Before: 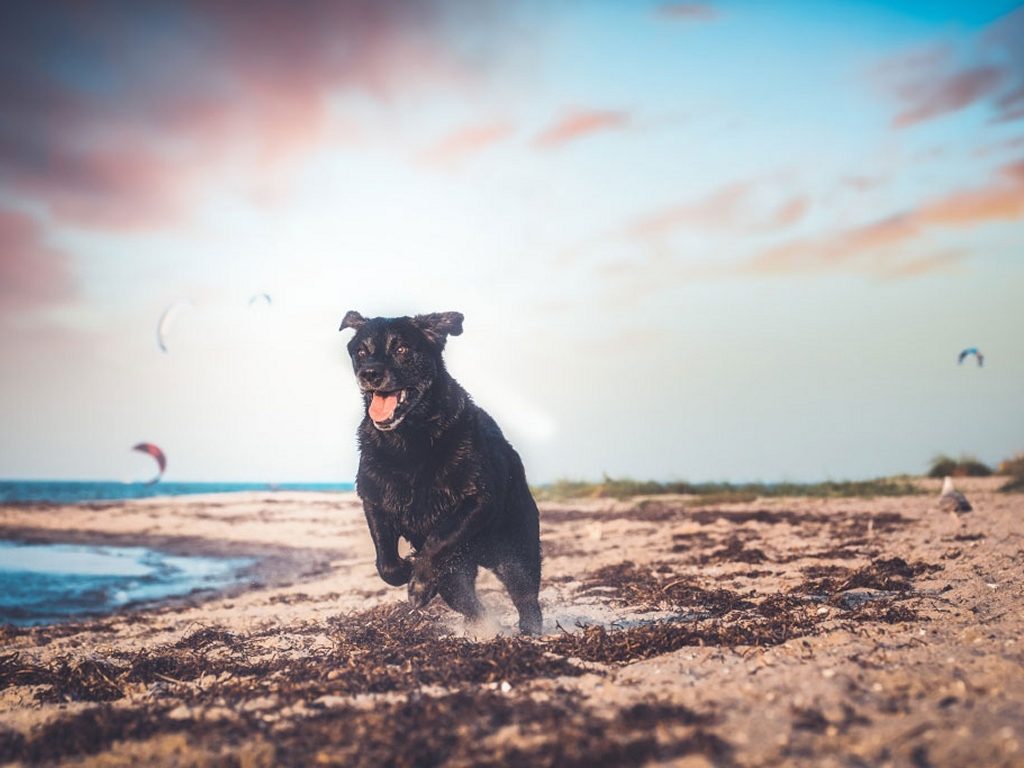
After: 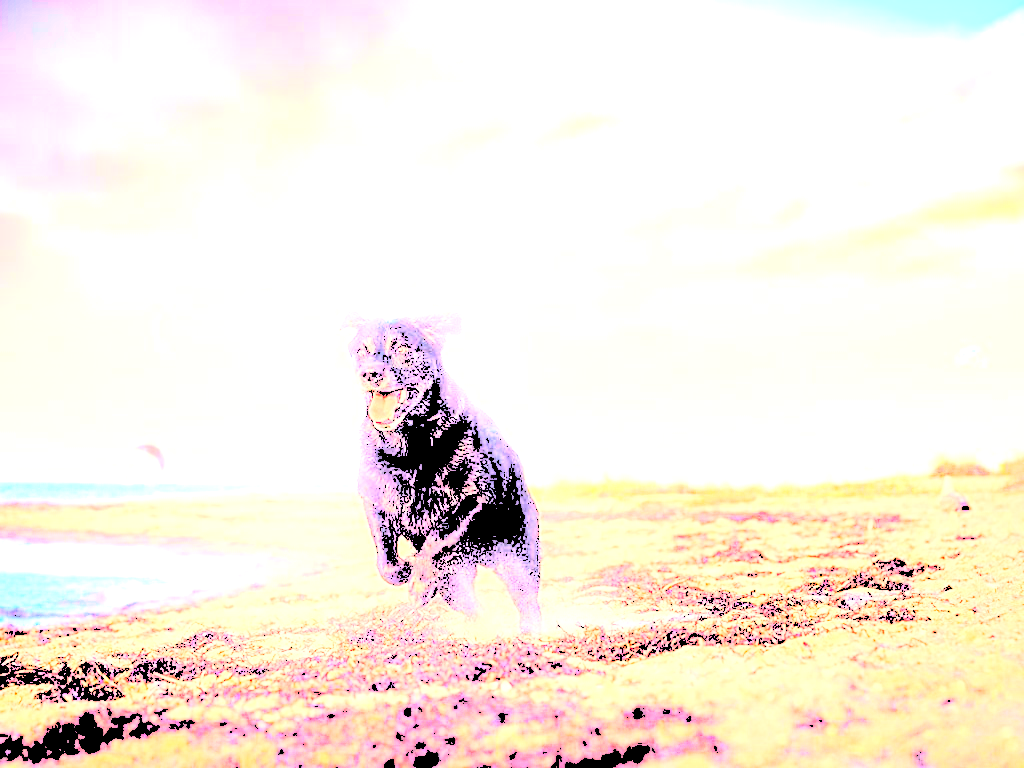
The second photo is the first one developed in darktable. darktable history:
local contrast: mode bilateral grid, contrast 20, coarseness 50, detail 120%, midtone range 0.2
levels: levels [0.246, 0.246, 0.506]
color correction: highlights a* 17.88, highlights b* 18.79
base curve: curves: ch0 [(0, 0) (0.073, 0.04) (0.157, 0.139) (0.492, 0.492) (0.758, 0.758) (1, 1)], preserve colors none
exposure: black level correction 0.001, exposure 1.116 EV, compensate highlight preservation false
